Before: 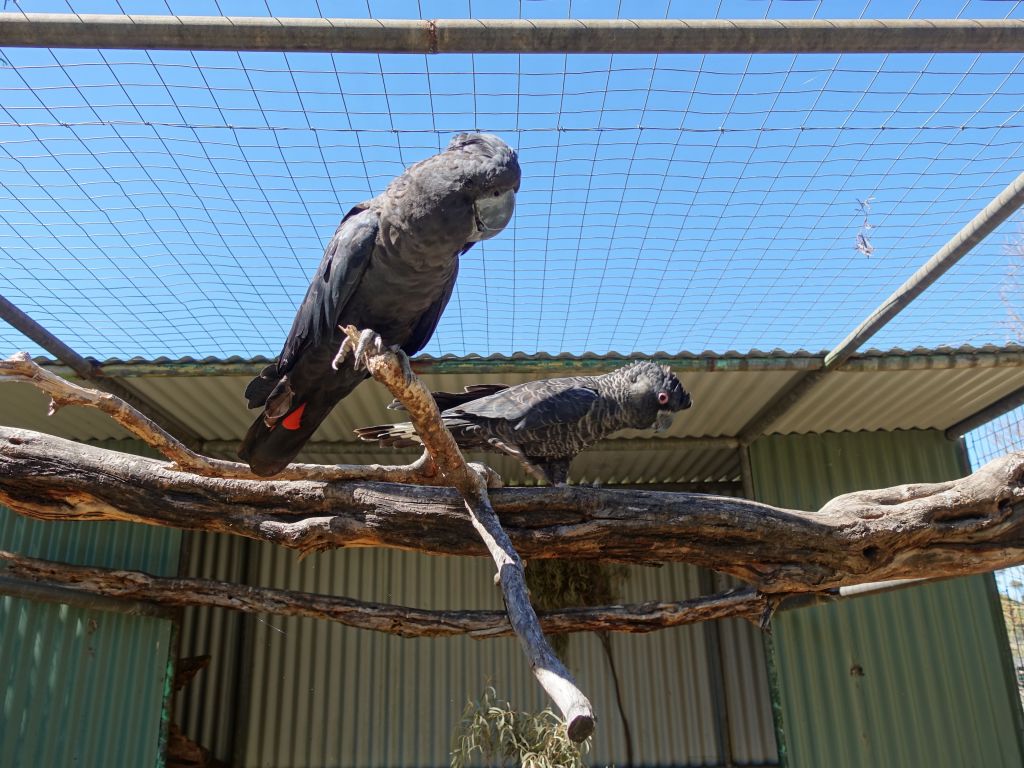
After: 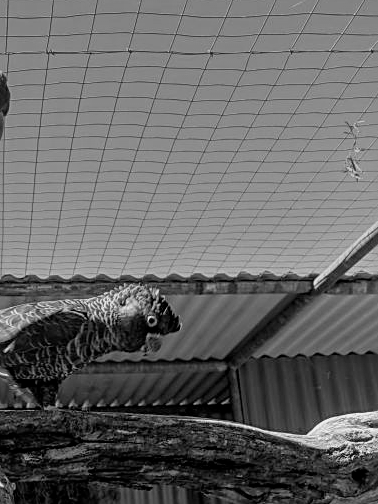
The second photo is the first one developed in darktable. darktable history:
contrast brightness saturation: saturation -0.05
crop and rotate: left 49.936%, top 10.094%, right 13.136%, bottom 24.256%
local contrast: detail 130%
velvia: on, module defaults
rgb curve: curves: ch0 [(0, 0) (0.136, 0.078) (0.262, 0.245) (0.414, 0.42) (1, 1)], compensate middle gray true, preserve colors basic power
monochrome: a 26.22, b 42.67, size 0.8
sharpen: radius 1.967
